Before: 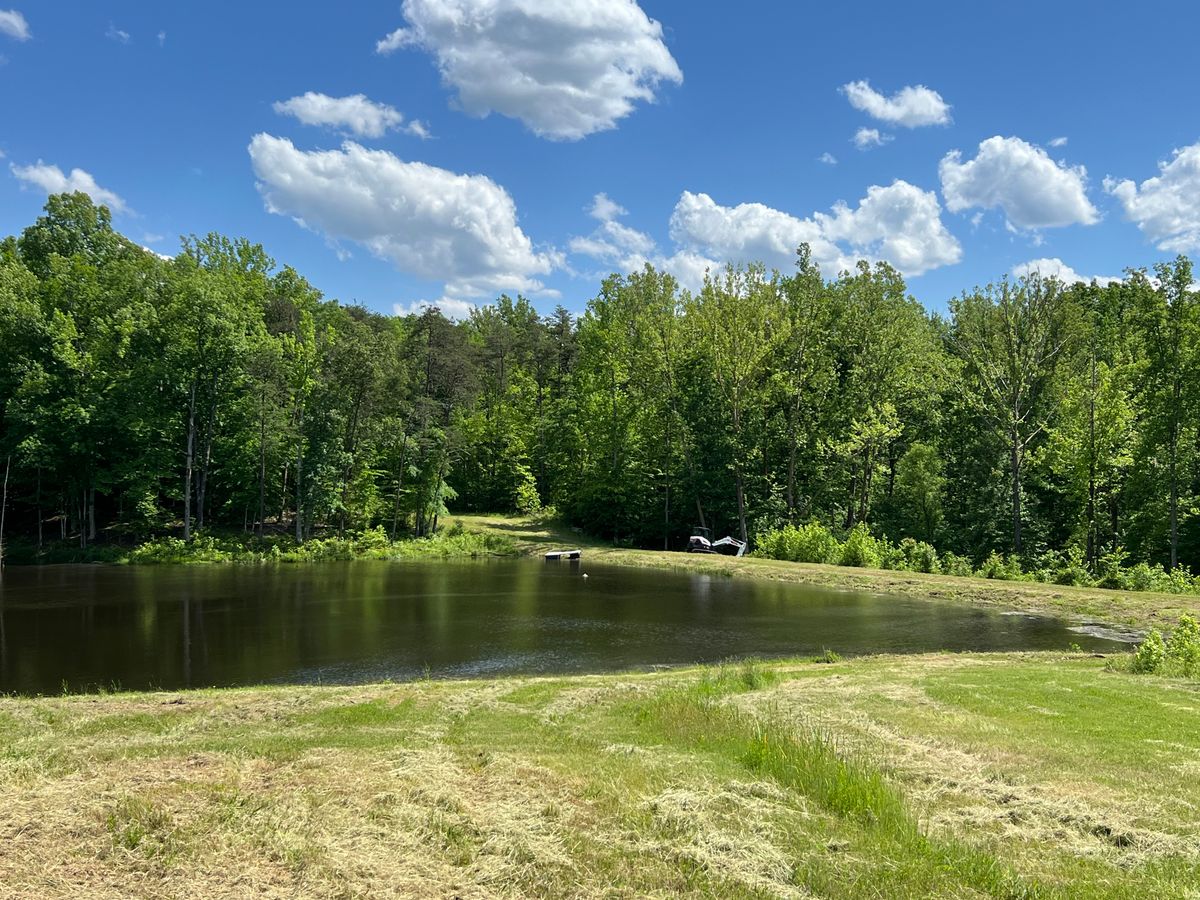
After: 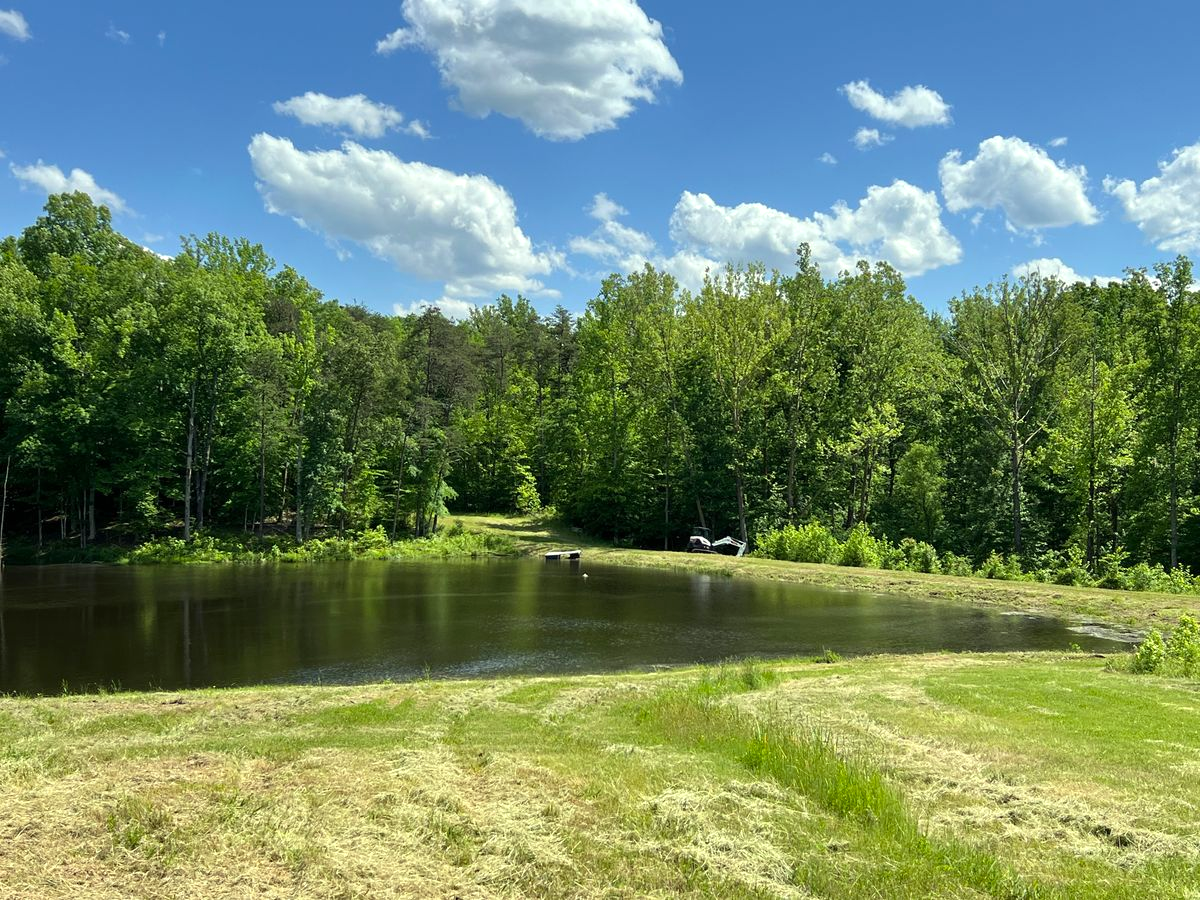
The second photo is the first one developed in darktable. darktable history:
exposure: exposure 0.2 EV, compensate highlight preservation false
color correction: highlights a* -4.28, highlights b* 6.53
